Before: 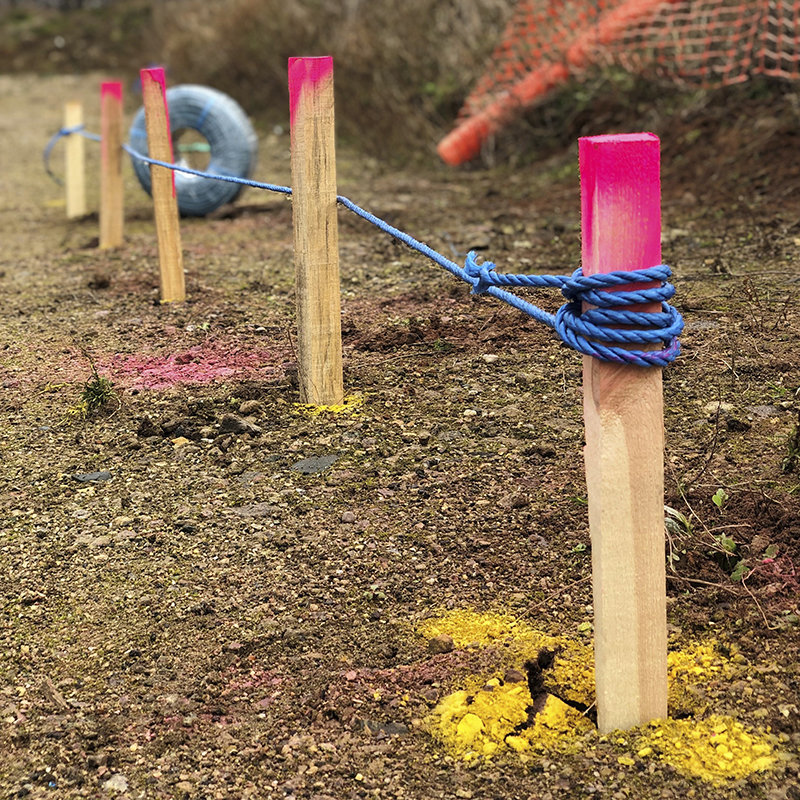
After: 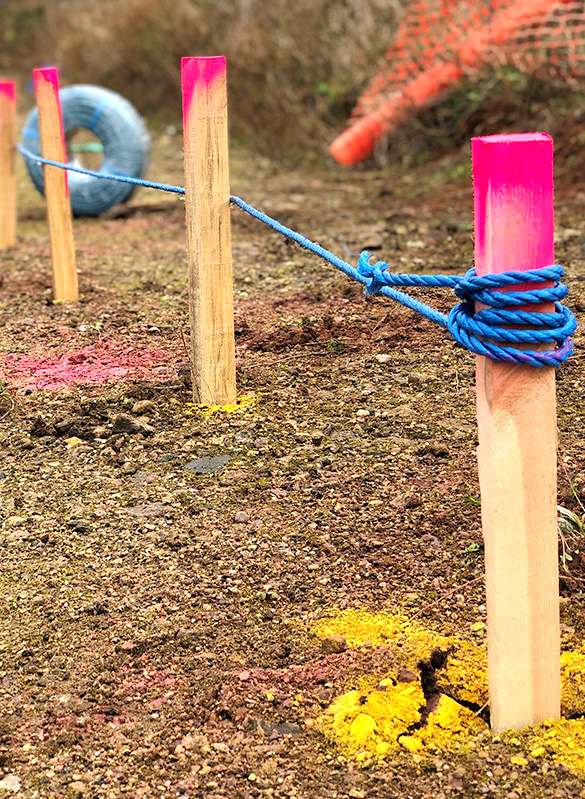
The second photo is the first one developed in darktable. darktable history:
crop: left 13.427%, right 13.345%
levels: levels [0, 0.435, 0.917]
